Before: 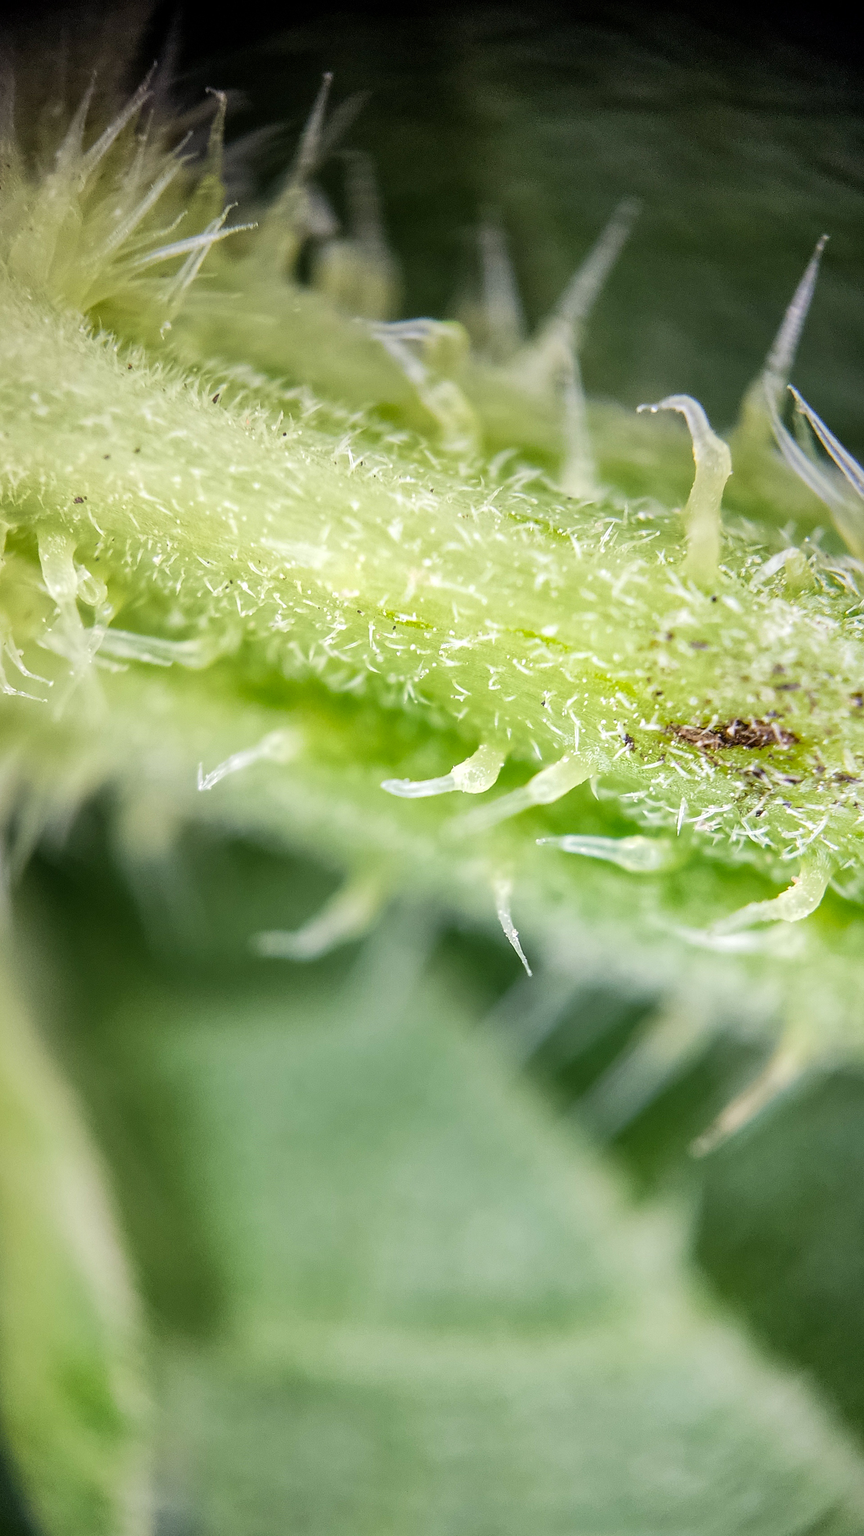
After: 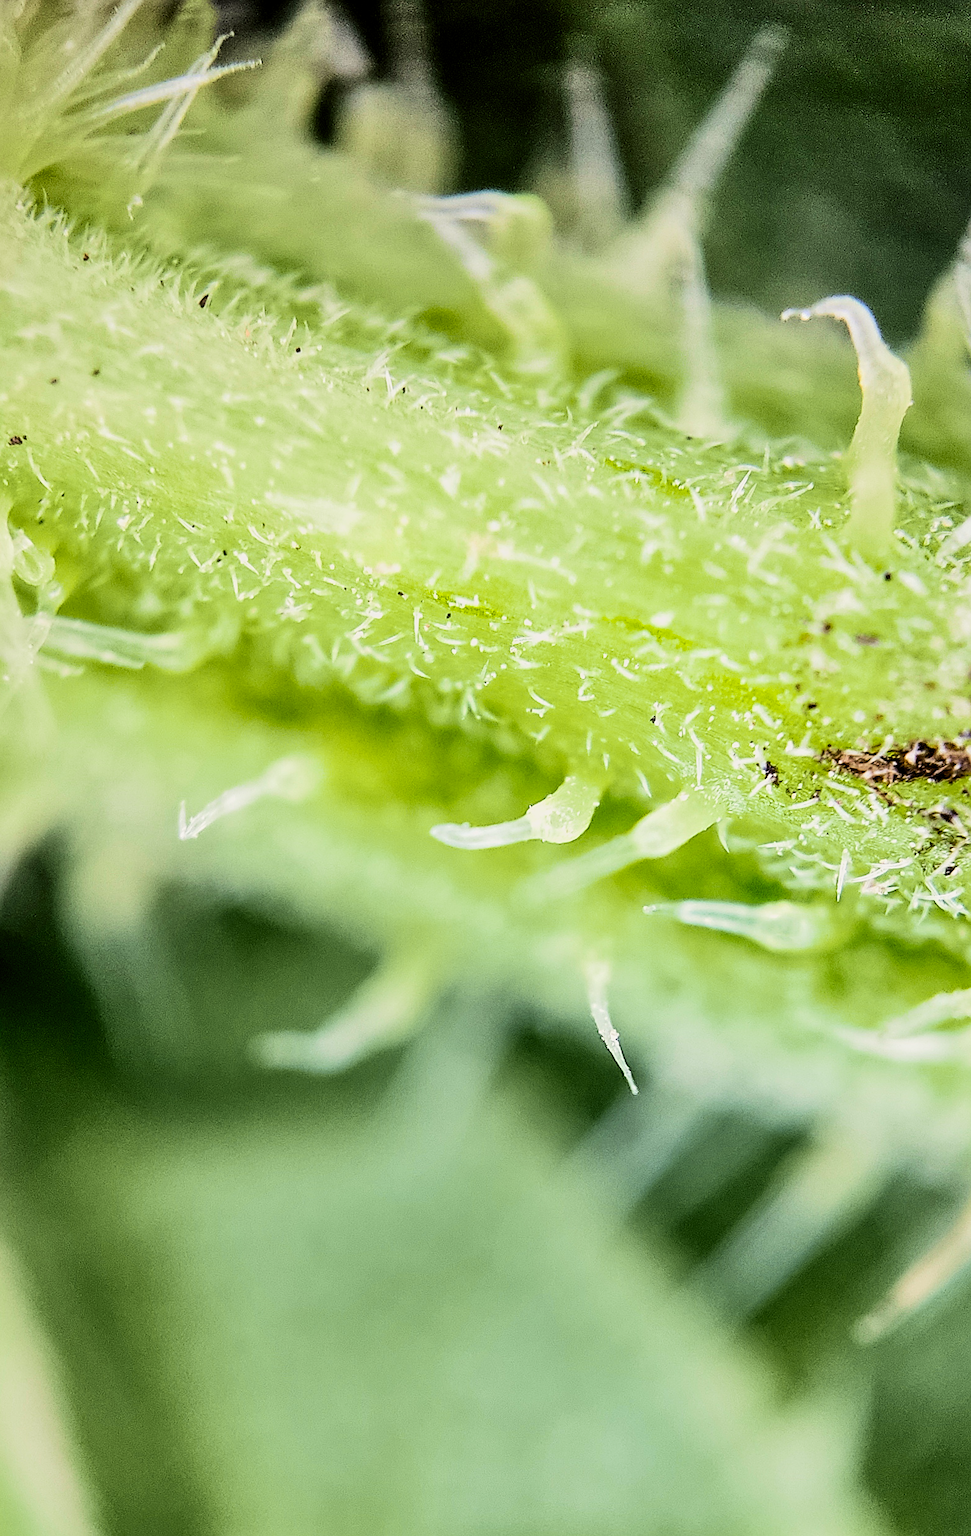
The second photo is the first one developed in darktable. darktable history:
crop: left 7.817%, top 11.685%, right 10.229%, bottom 15.468%
sharpen: on, module defaults
tone equalizer: on, module defaults
tone curve: curves: ch0 [(0, 0.01) (0.052, 0.045) (0.136, 0.133) (0.29, 0.332) (0.453, 0.531) (0.676, 0.751) (0.89, 0.919) (1, 1)]; ch1 [(0, 0) (0.094, 0.081) (0.285, 0.299) (0.385, 0.403) (0.447, 0.429) (0.495, 0.496) (0.544, 0.552) (0.589, 0.612) (0.722, 0.728) (1, 1)]; ch2 [(0, 0) (0.257, 0.217) (0.43, 0.421) (0.498, 0.507) (0.531, 0.544) (0.56, 0.579) (0.625, 0.642) (1, 1)], color space Lab, independent channels, preserve colors none
filmic rgb: black relative exposure -5.05 EV, white relative exposure 3.56 EV, hardness 3.16, contrast 1.393, highlights saturation mix -28.72%, contrast in shadows safe
shadows and highlights: white point adjustment 0.894, soften with gaussian
levels: gray 59.37%, white 99.88%, levels [0.018, 0.493, 1]
